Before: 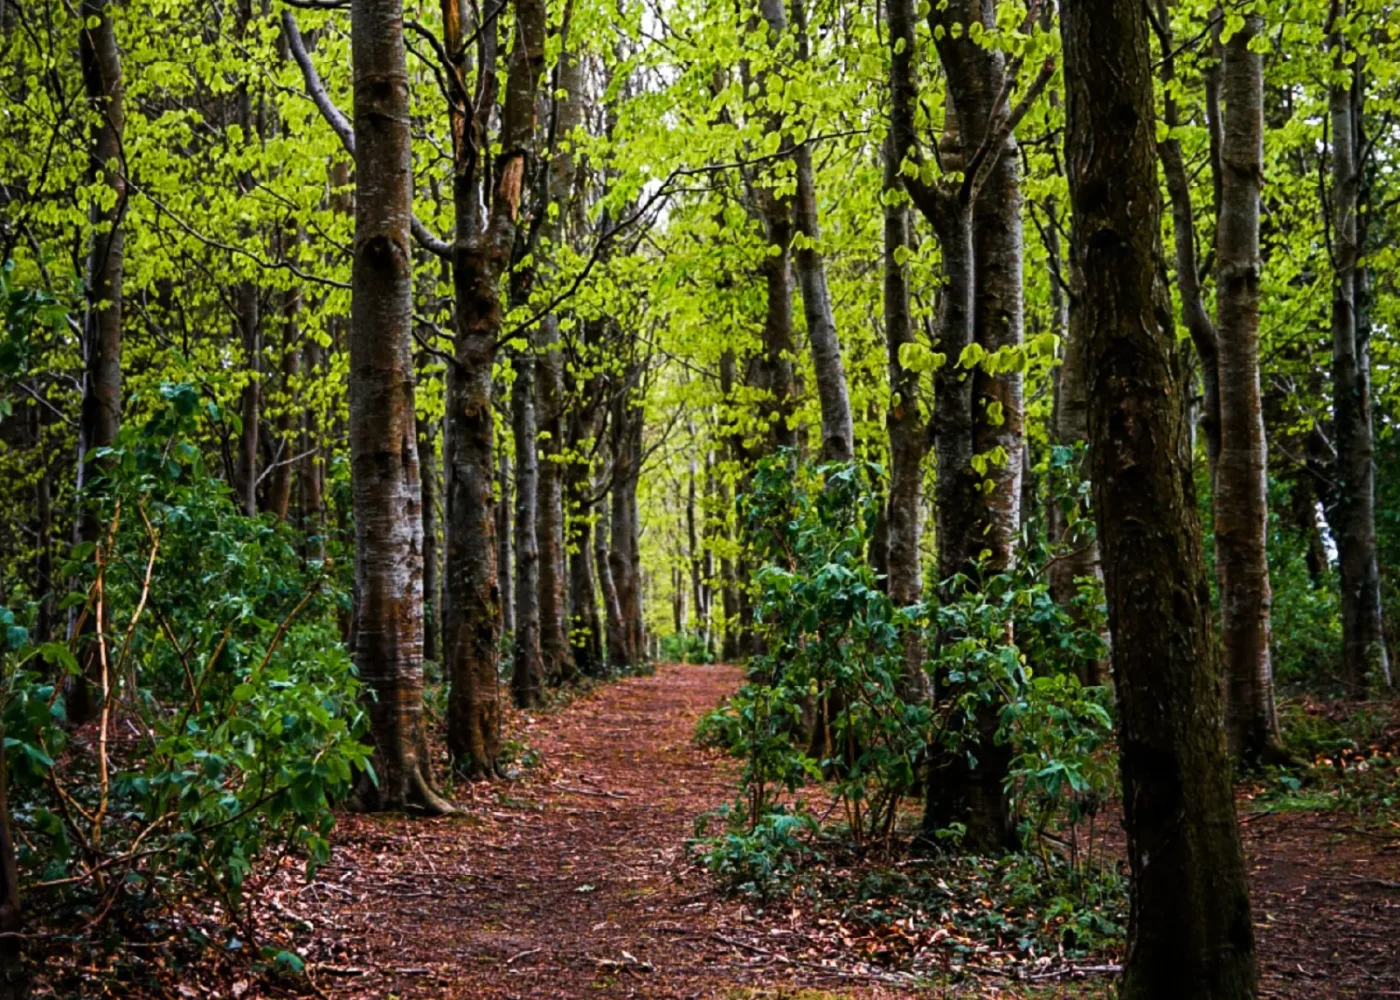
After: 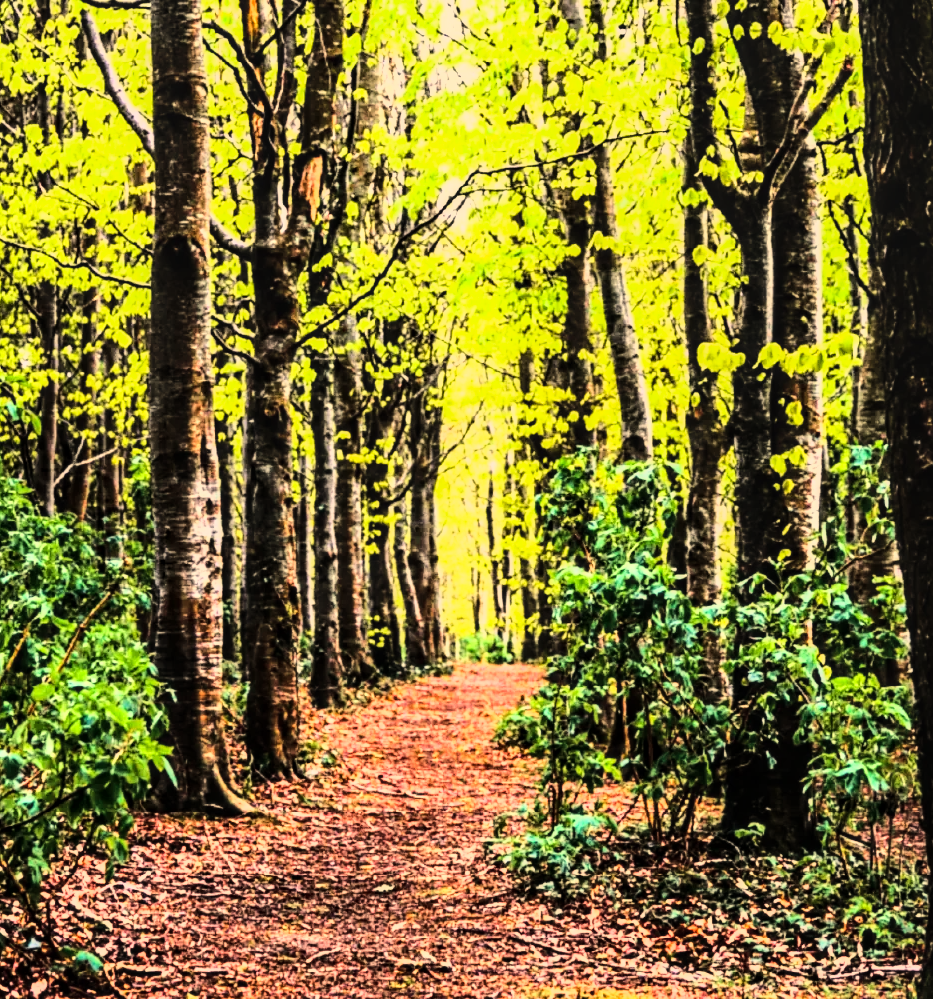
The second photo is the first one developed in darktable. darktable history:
crop and rotate: left 14.436%, right 18.898%
base curve: curves: ch0 [(0, 0) (0.025, 0.046) (0.112, 0.277) (0.467, 0.74) (0.814, 0.929) (1, 0.942)]
rgb curve: curves: ch0 [(0, 0) (0.21, 0.15) (0.24, 0.21) (0.5, 0.75) (0.75, 0.96) (0.89, 0.99) (1, 1)]; ch1 [(0, 0.02) (0.21, 0.13) (0.25, 0.2) (0.5, 0.67) (0.75, 0.9) (0.89, 0.97) (1, 1)]; ch2 [(0, 0.02) (0.21, 0.13) (0.25, 0.2) (0.5, 0.67) (0.75, 0.9) (0.89, 0.97) (1, 1)], compensate middle gray true
shadows and highlights: shadows 25, highlights -25
white balance: red 1.123, blue 0.83
local contrast: detail 130%
